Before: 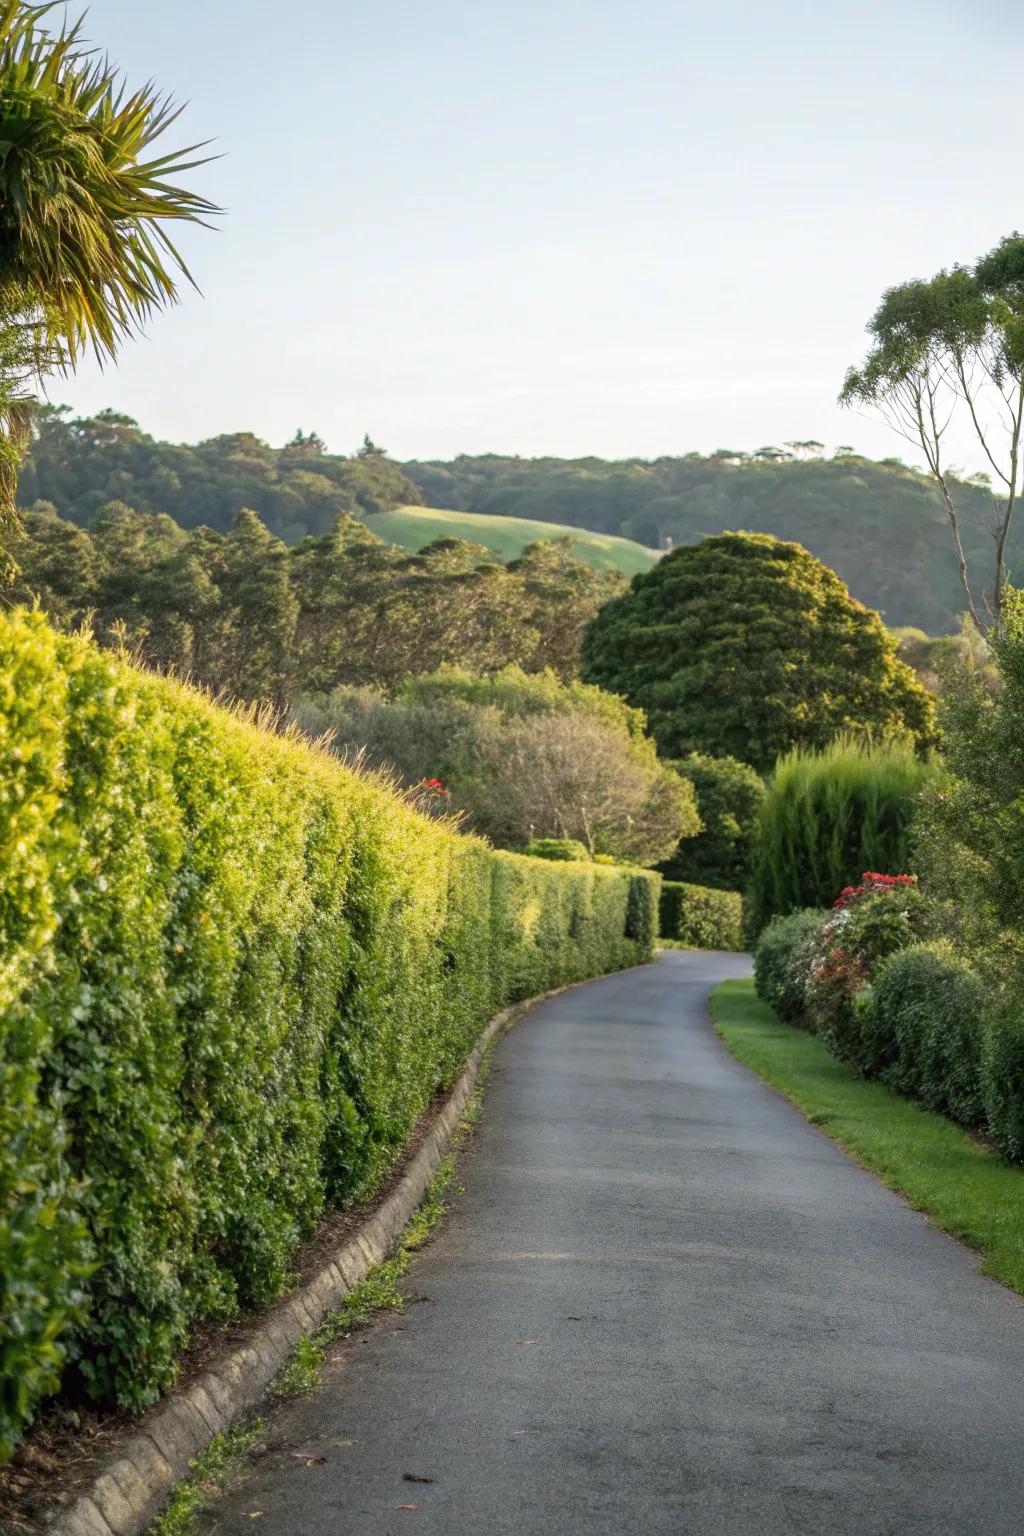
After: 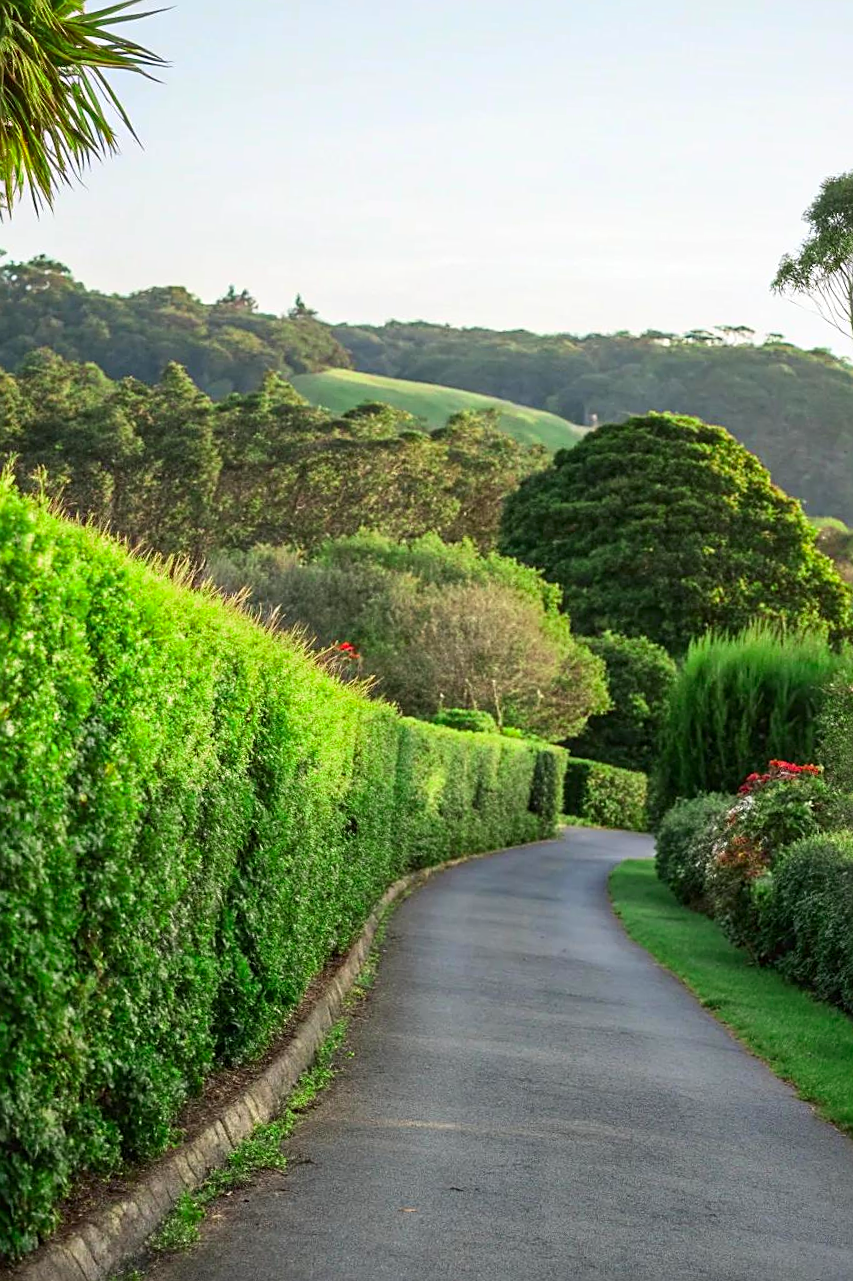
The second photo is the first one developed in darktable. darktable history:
contrast brightness saturation: contrast 0.087, saturation 0.269
crop and rotate: angle -3.19°, left 5.198%, top 5.212%, right 4.61%, bottom 4.511%
color zones: curves: ch2 [(0, 0.5) (0.143, 0.517) (0.286, 0.571) (0.429, 0.522) (0.571, 0.5) (0.714, 0.5) (0.857, 0.5) (1, 0.5)]
sharpen: amount 0.485
